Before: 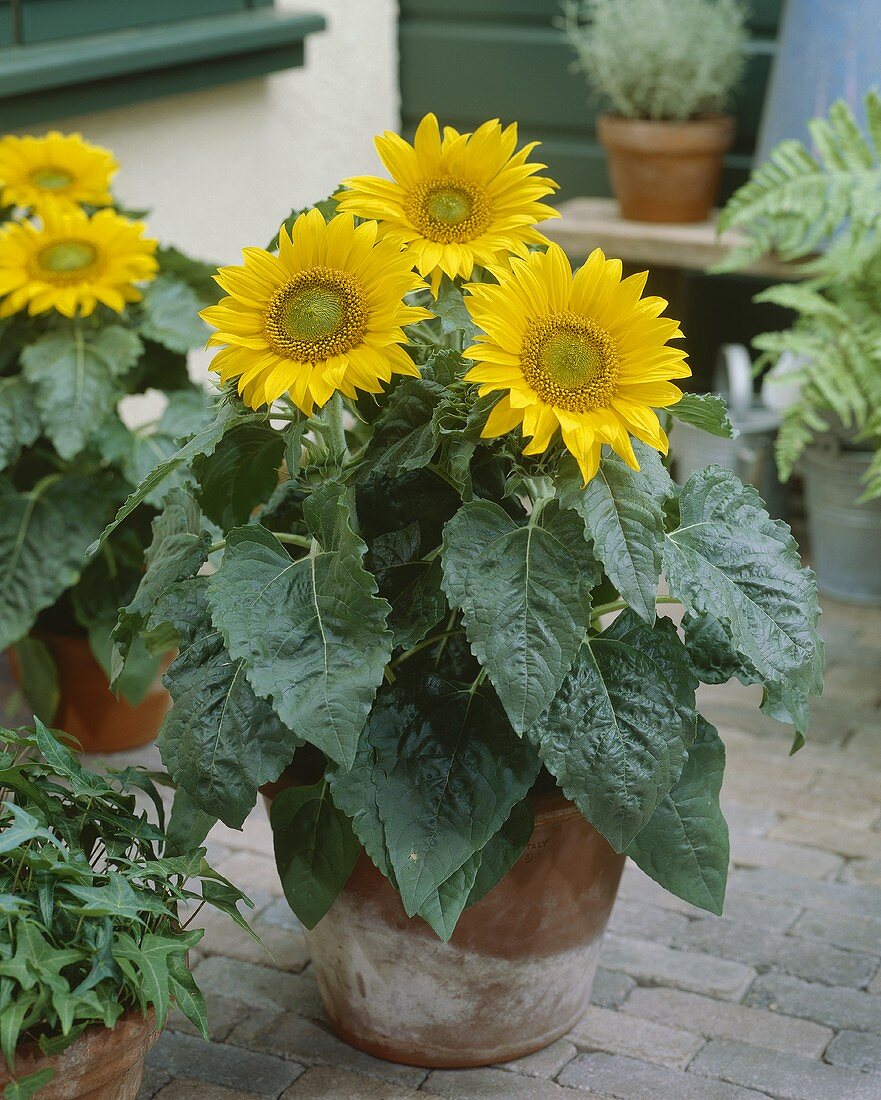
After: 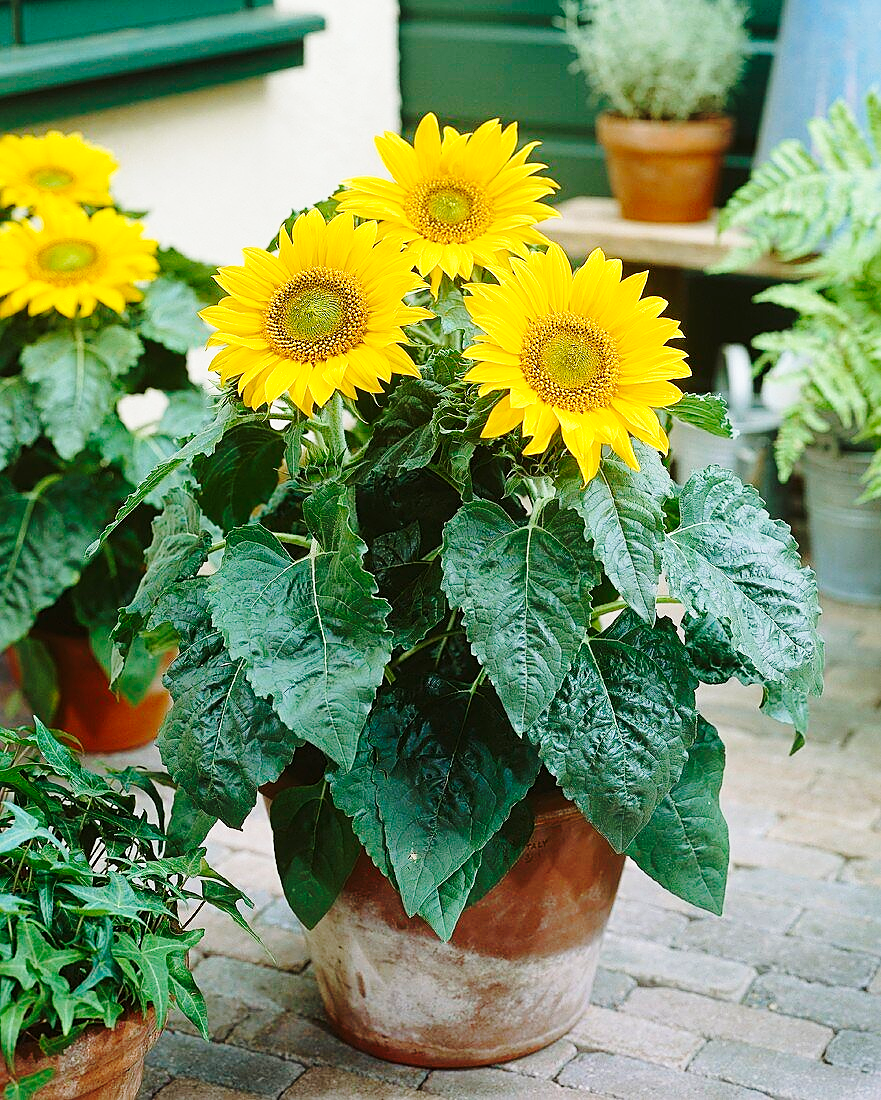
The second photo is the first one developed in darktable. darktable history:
base curve: curves: ch0 [(0, 0) (0.036, 0.037) (0.121, 0.228) (0.46, 0.76) (0.859, 0.983) (1, 1)], preserve colors none
sharpen: on, module defaults
